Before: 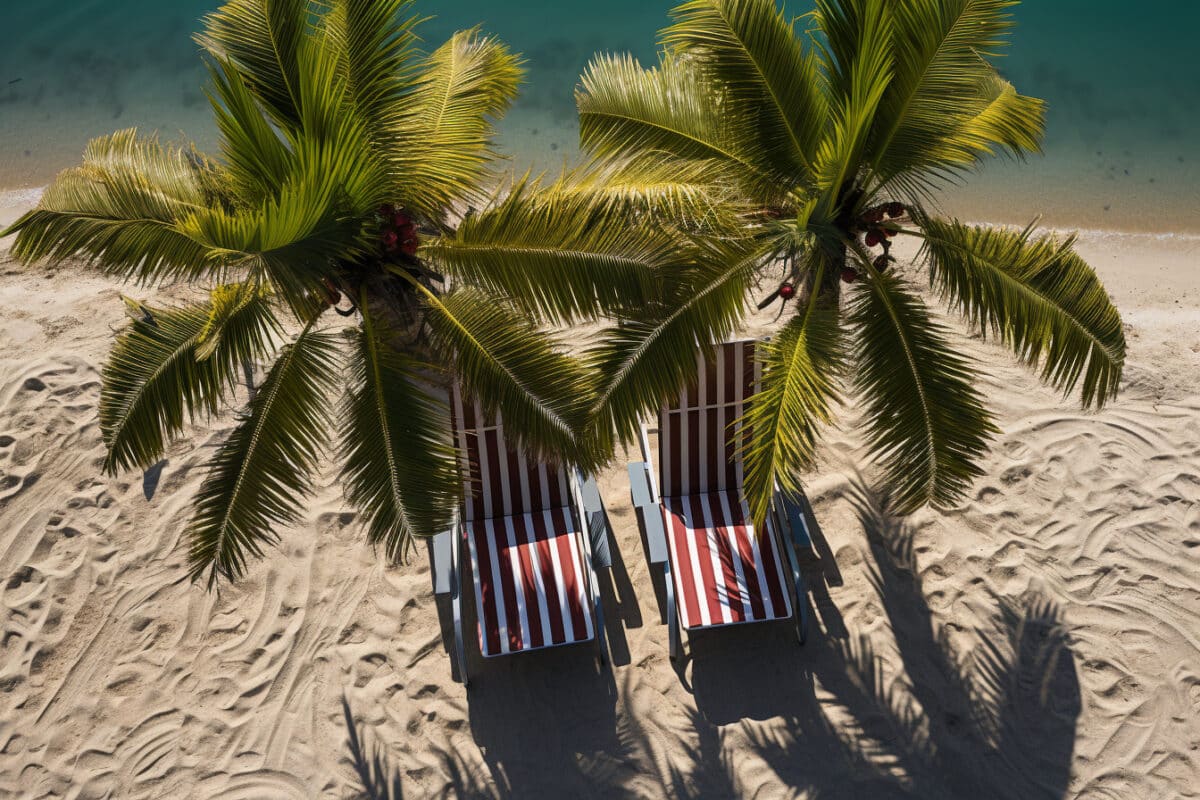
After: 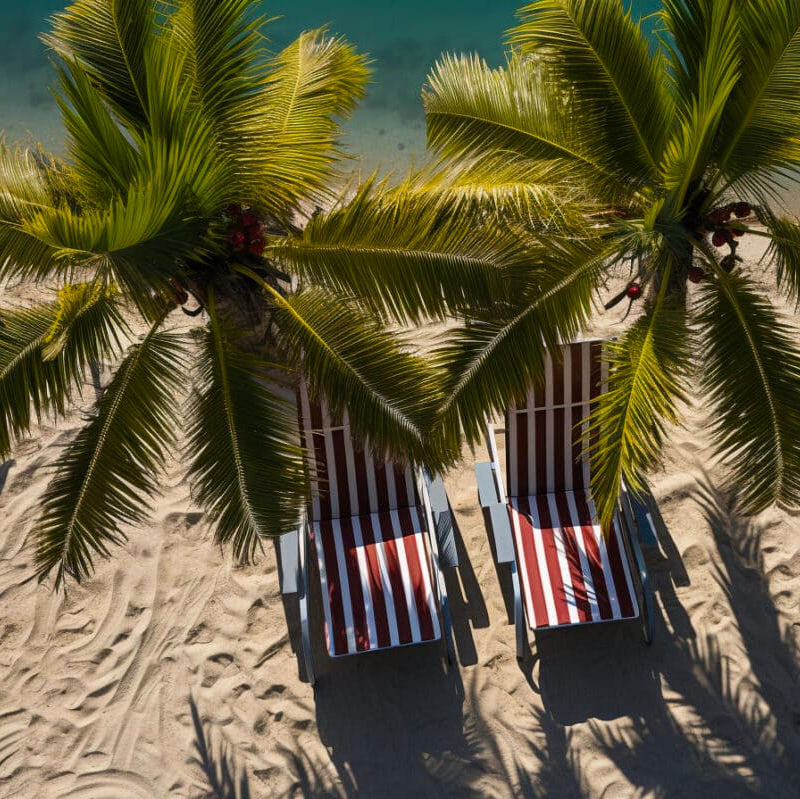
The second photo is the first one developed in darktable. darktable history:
crop and rotate: left 12.817%, right 20.511%
color balance rgb: perceptual saturation grading › global saturation 5.939%, global vibrance 16.163%, saturation formula JzAzBz (2021)
